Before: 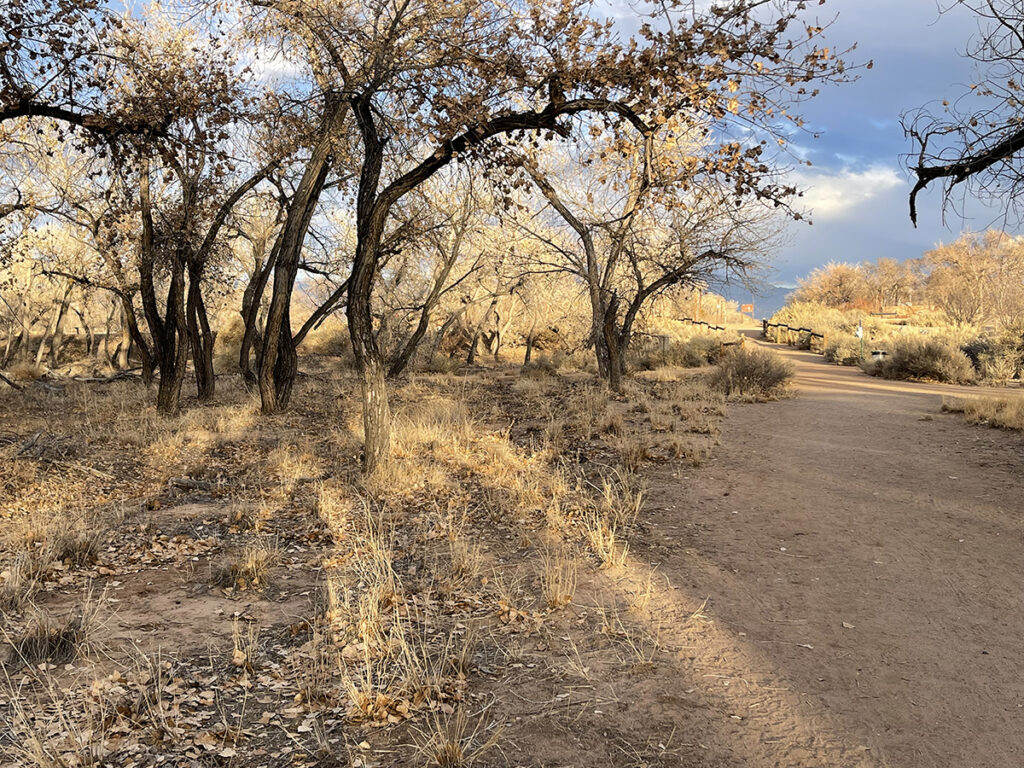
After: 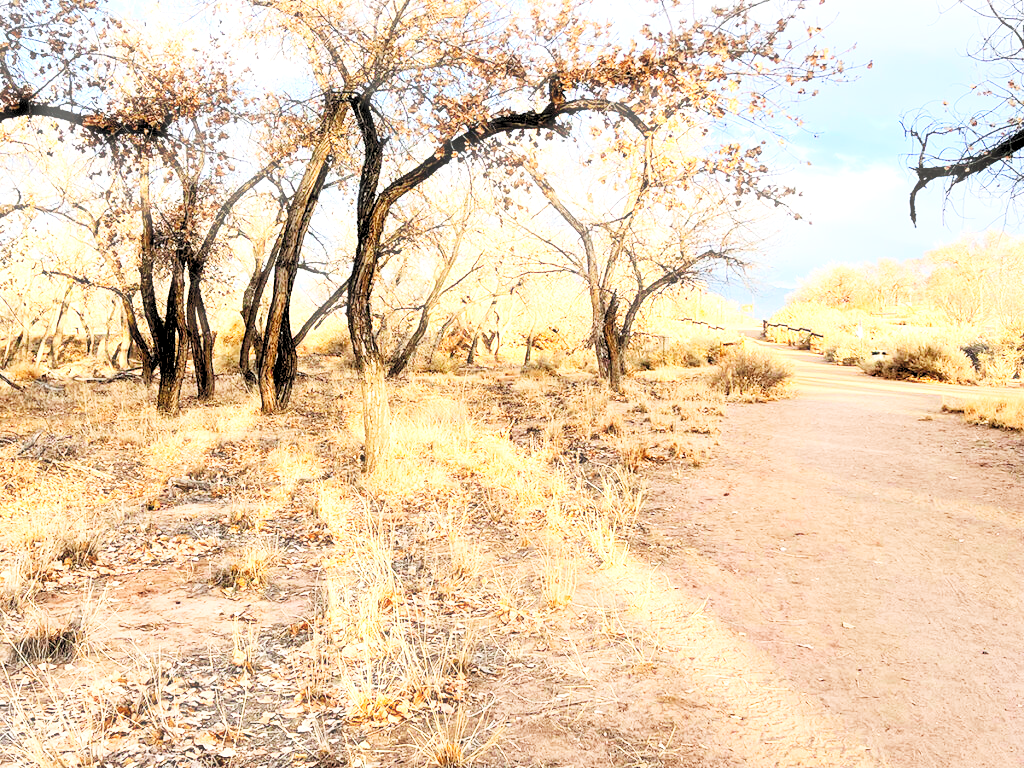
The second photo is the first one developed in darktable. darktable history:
base curve: curves: ch0 [(0, 0.003) (0.001, 0.002) (0.006, 0.004) (0.02, 0.022) (0.048, 0.086) (0.094, 0.234) (0.162, 0.431) (0.258, 0.629) (0.385, 0.8) (0.548, 0.918) (0.751, 0.988) (1, 1)], preserve colors none
contrast brightness saturation: contrast 0.15, brightness 0.05
haze removal: strength -0.05
levels: levels [0.072, 0.414, 0.976]
